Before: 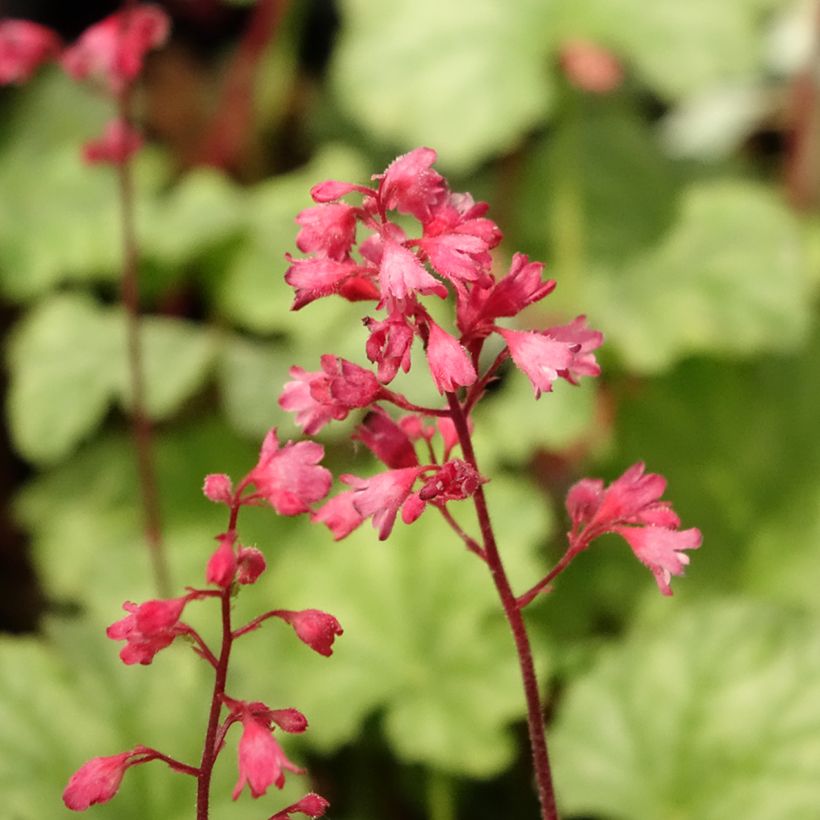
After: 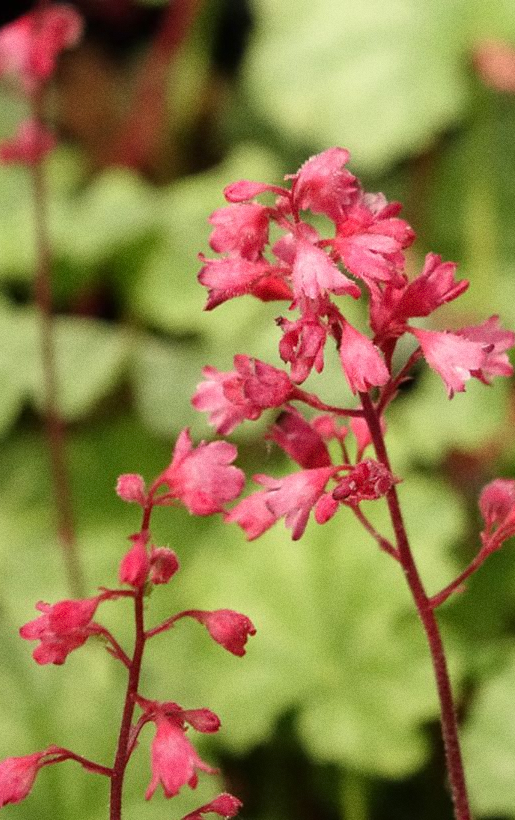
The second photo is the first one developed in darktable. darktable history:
crop: left 10.644%, right 26.528%
white balance: emerald 1
grain: coarseness 0.09 ISO
